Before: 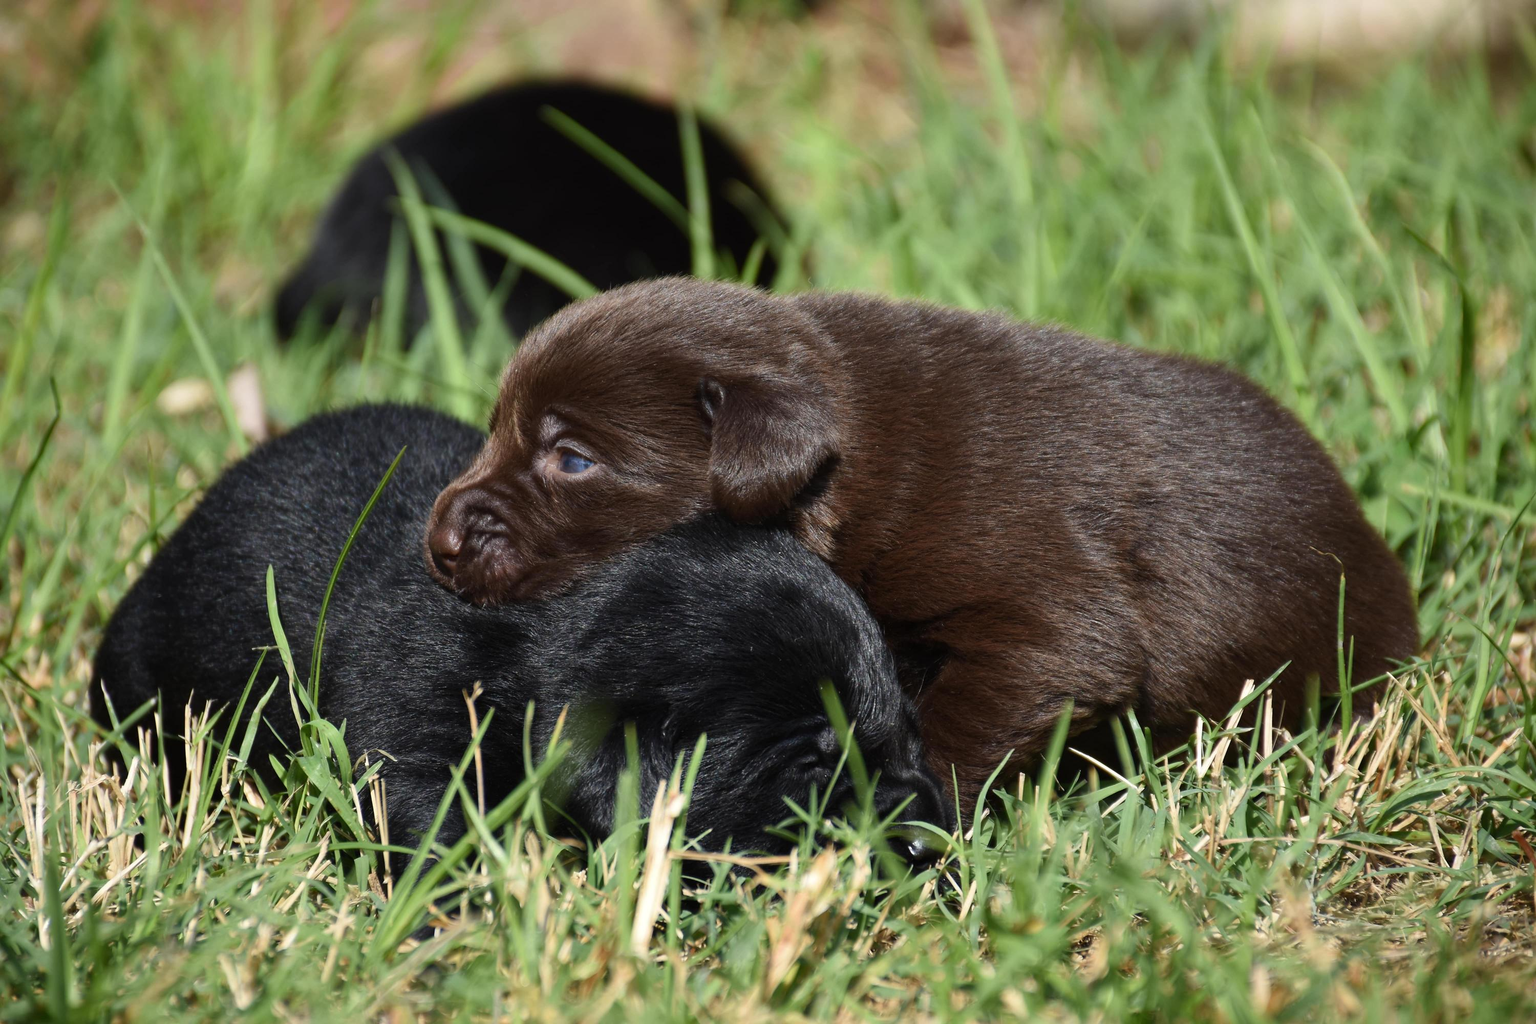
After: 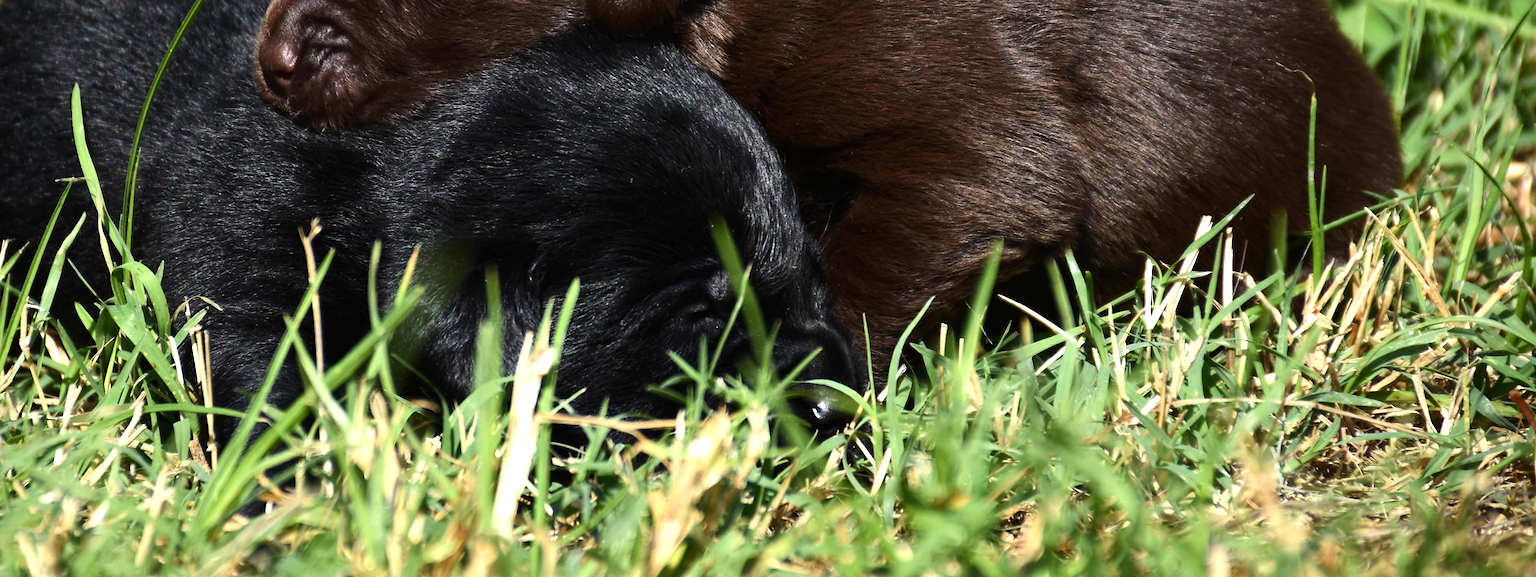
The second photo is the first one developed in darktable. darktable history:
tone equalizer: -8 EV -0.75 EV, -7 EV -0.7 EV, -6 EV -0.6 EV, -5 EV -0.4 EV, -3 EV 0.4 EV, -2 EV 0.6 EV, -1 EV 0.7 EV, +0 EV 0.75 EV, edges refinement/feathering 500, mask exposure compensation -1.57 EV, preserve details no
crop and rotate: left 13.306%, top 48.129%, bottom 2.928%
contrast brightness saturation: saturation 0.18
